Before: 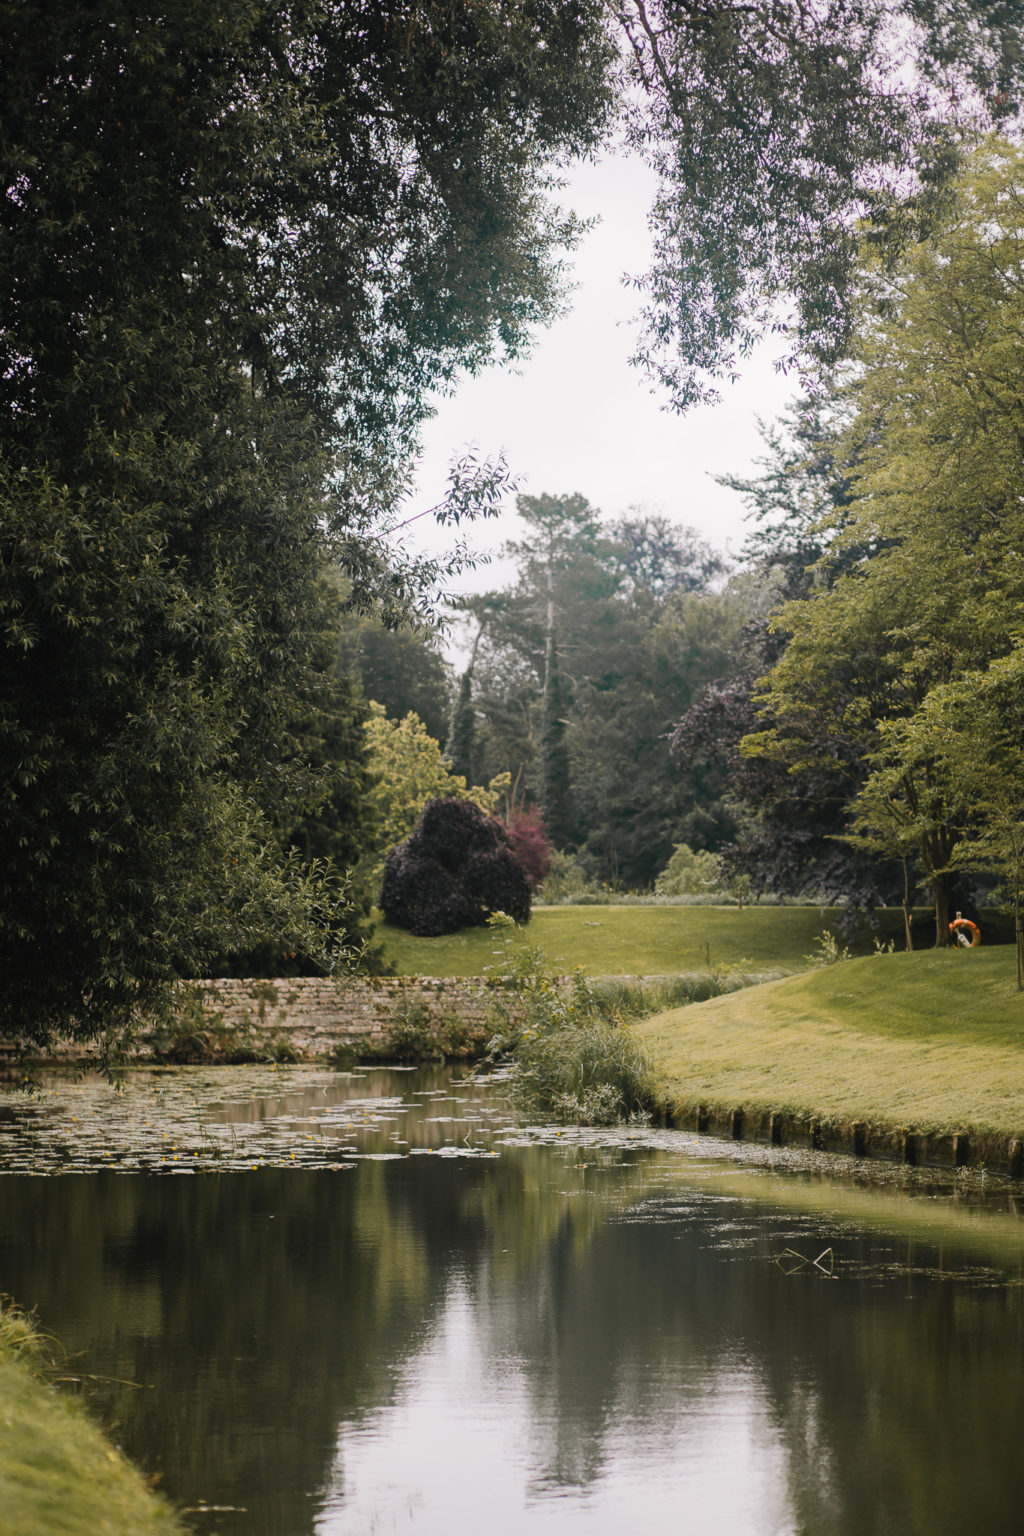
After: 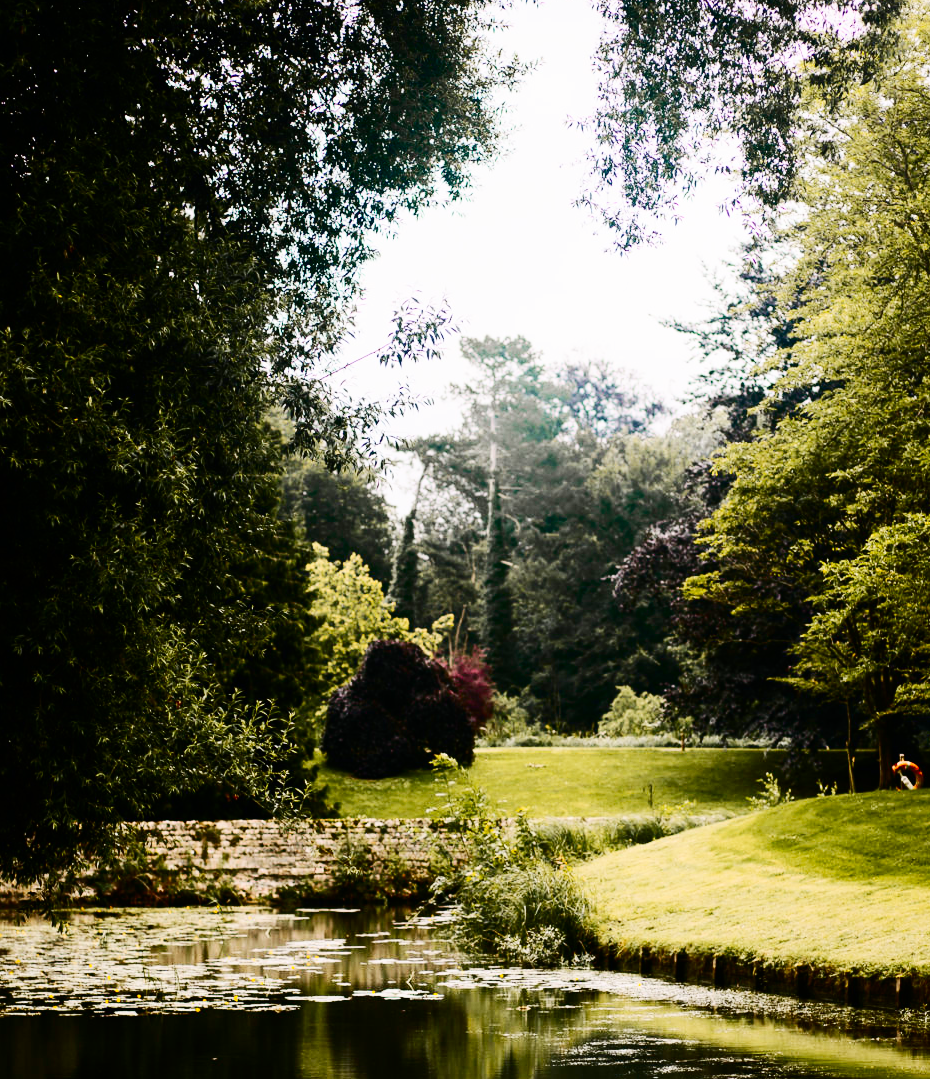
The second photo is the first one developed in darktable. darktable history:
base curve: curves: ch0 [(0, 0) (0.036, 0.025) (0.121, 0.166) (0.206, 0.329) (0.605, 0.79) (1, 1)], preserve colors none
contrast brightness saturation: contrast 0.32, brightness -0.08, saturation 0.17
crop: left 5.596%, top 10.314%, right 3.534%, bottom 19.395%
